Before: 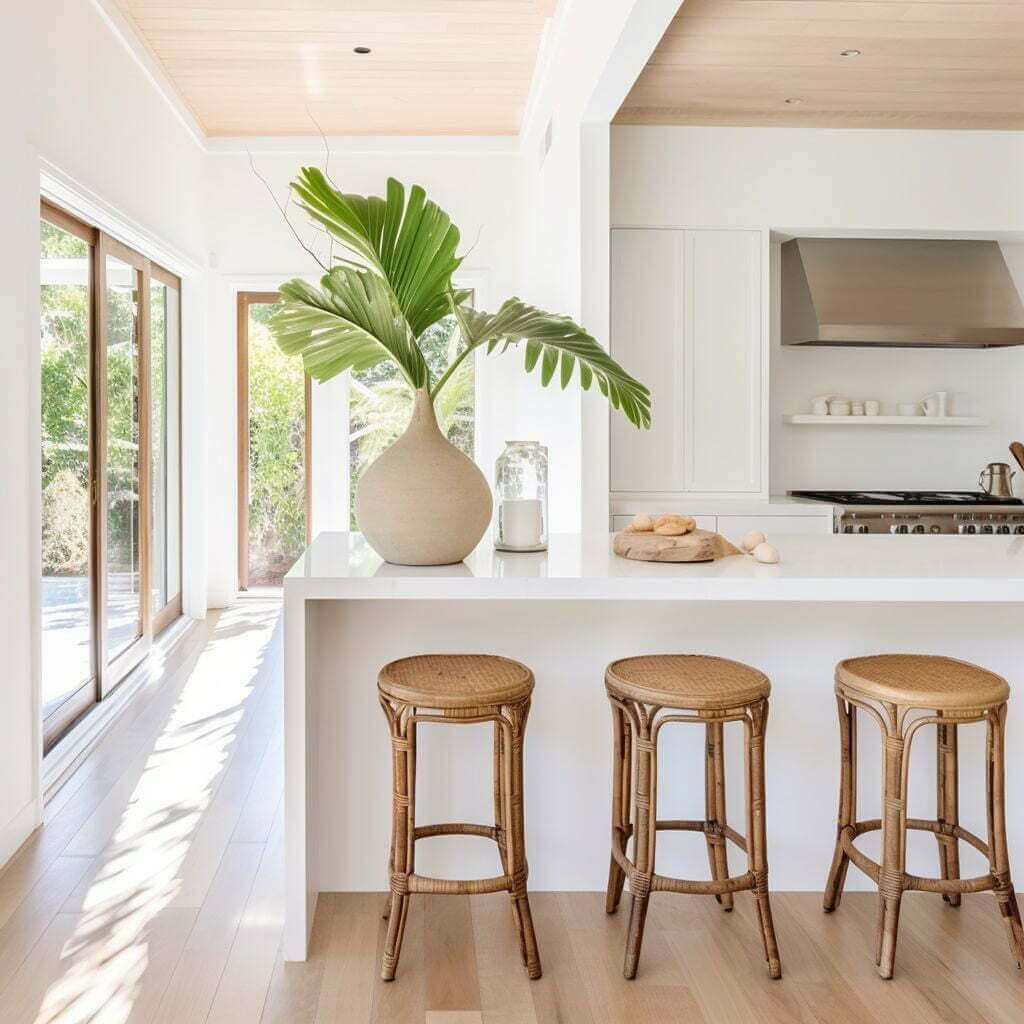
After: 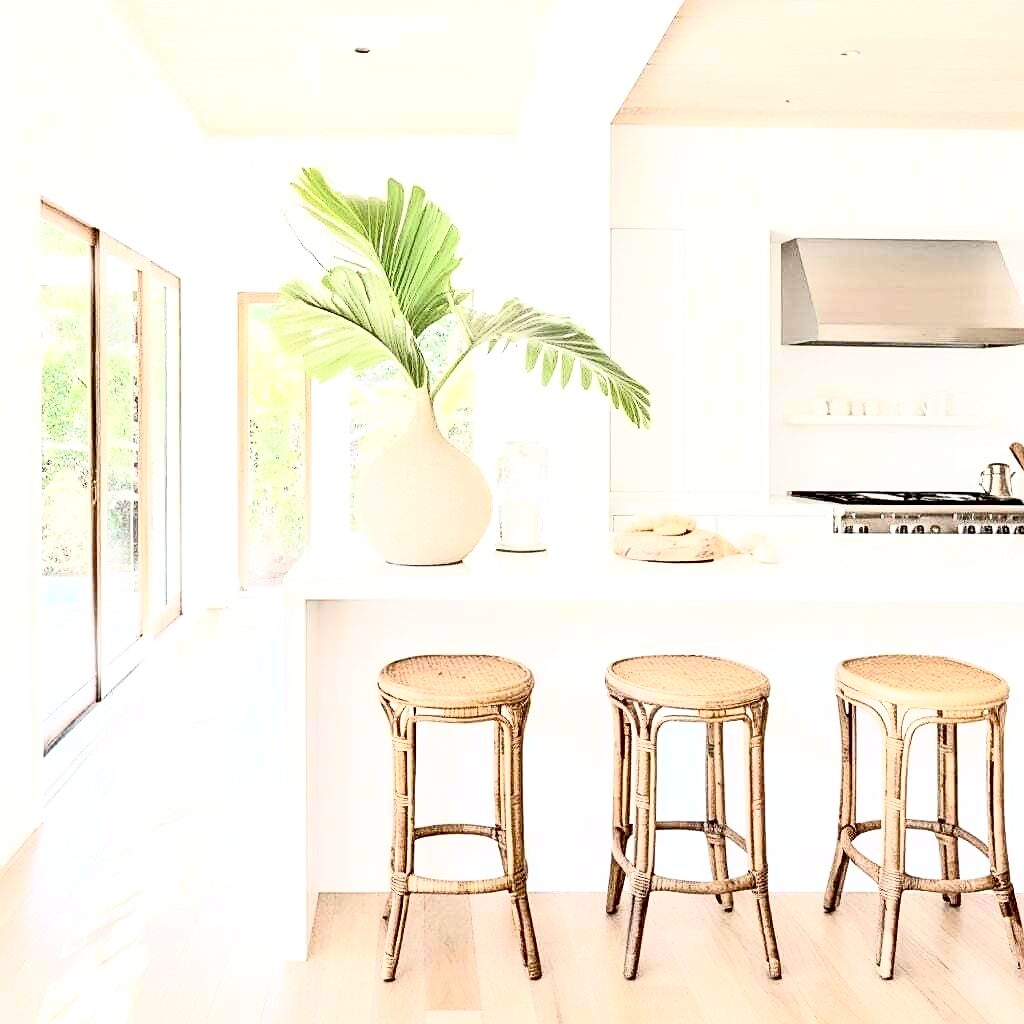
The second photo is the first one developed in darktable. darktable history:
exposure: black level correction 0.012, exposure 0.695 EV, compensate exposure bias true, compensate highlight preservation false
contrast brightness saturation: contrast 0.42, brightness 0.558, saturation -0.202
sharpen: on, module defaults
